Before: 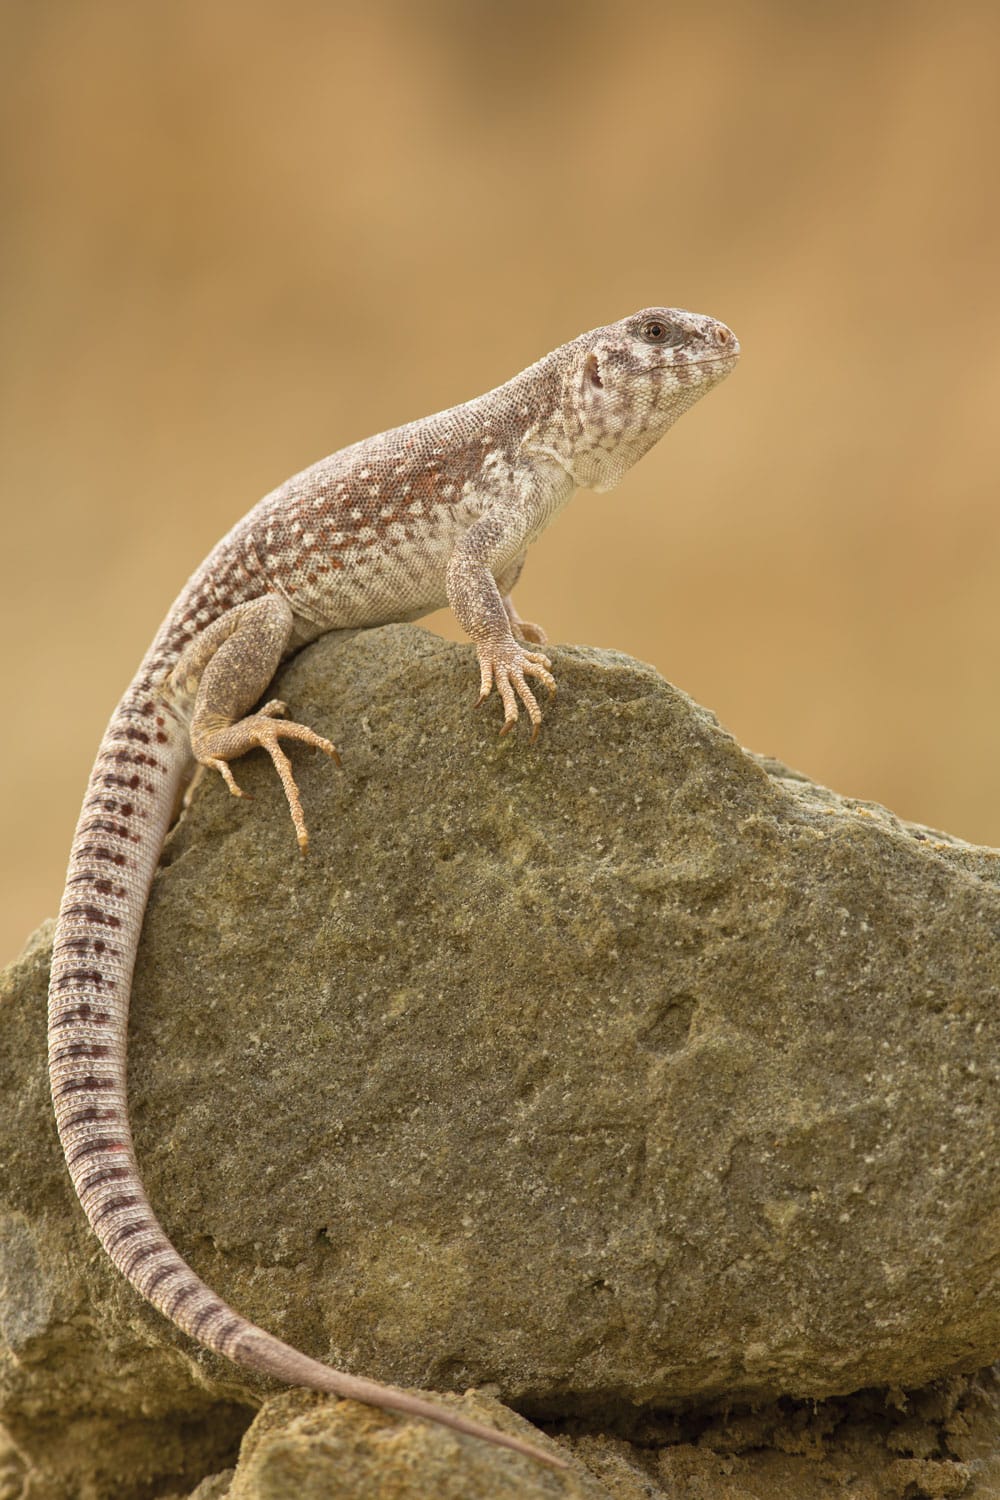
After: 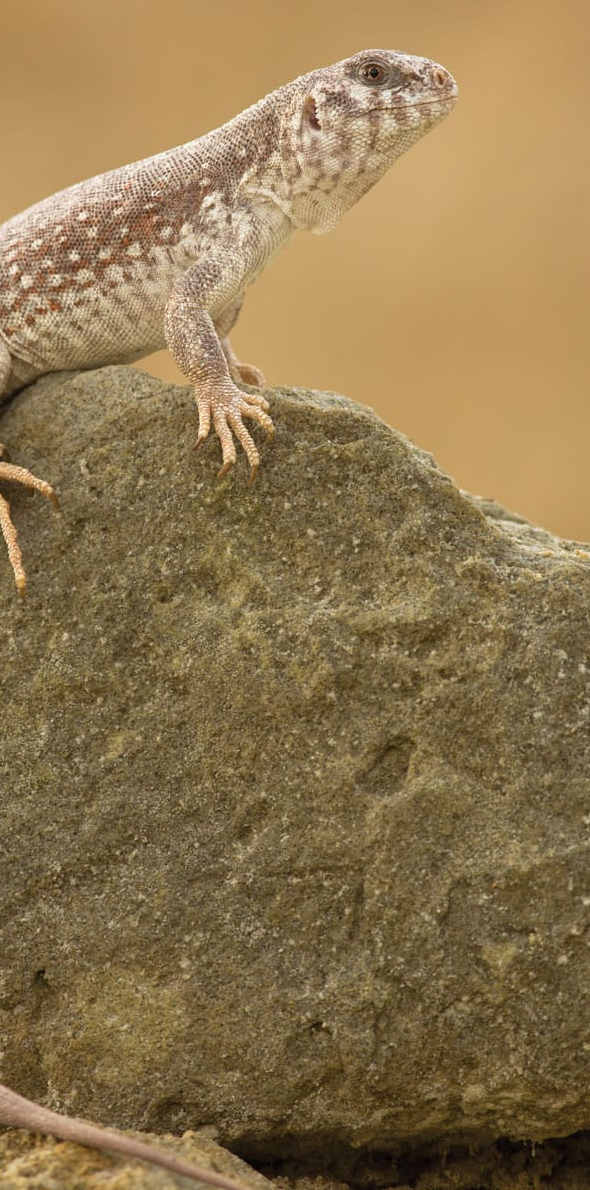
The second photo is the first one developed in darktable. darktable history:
crop and rotate: left 28.284%, top 17.249%, right 12.701%, bottom 3.395%
